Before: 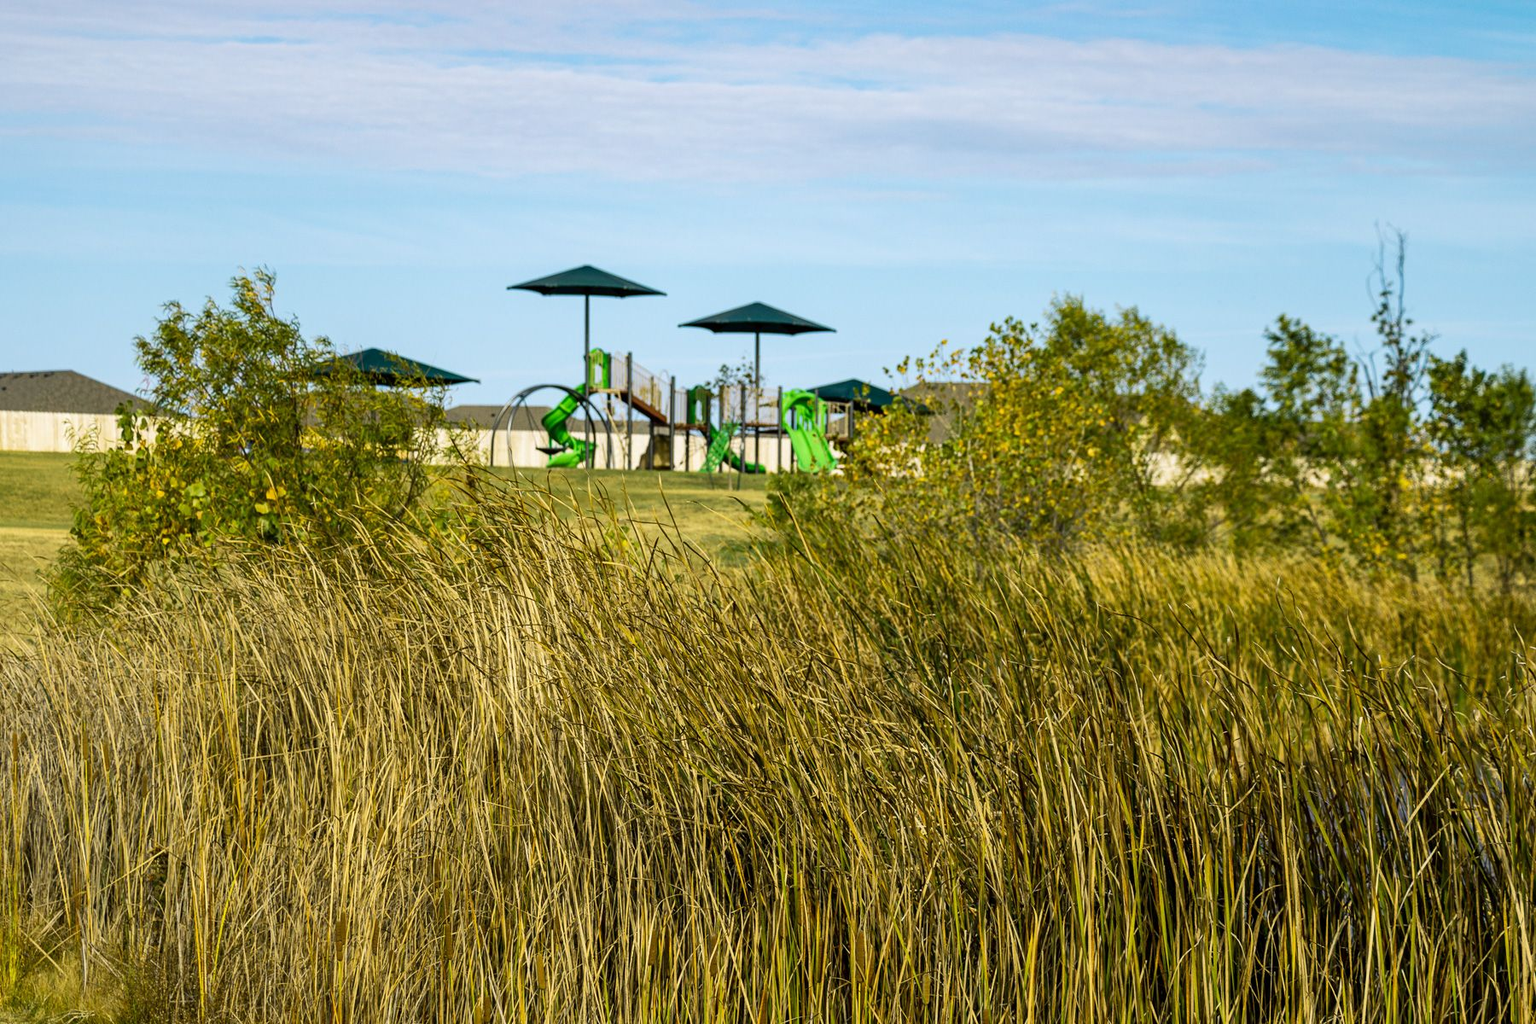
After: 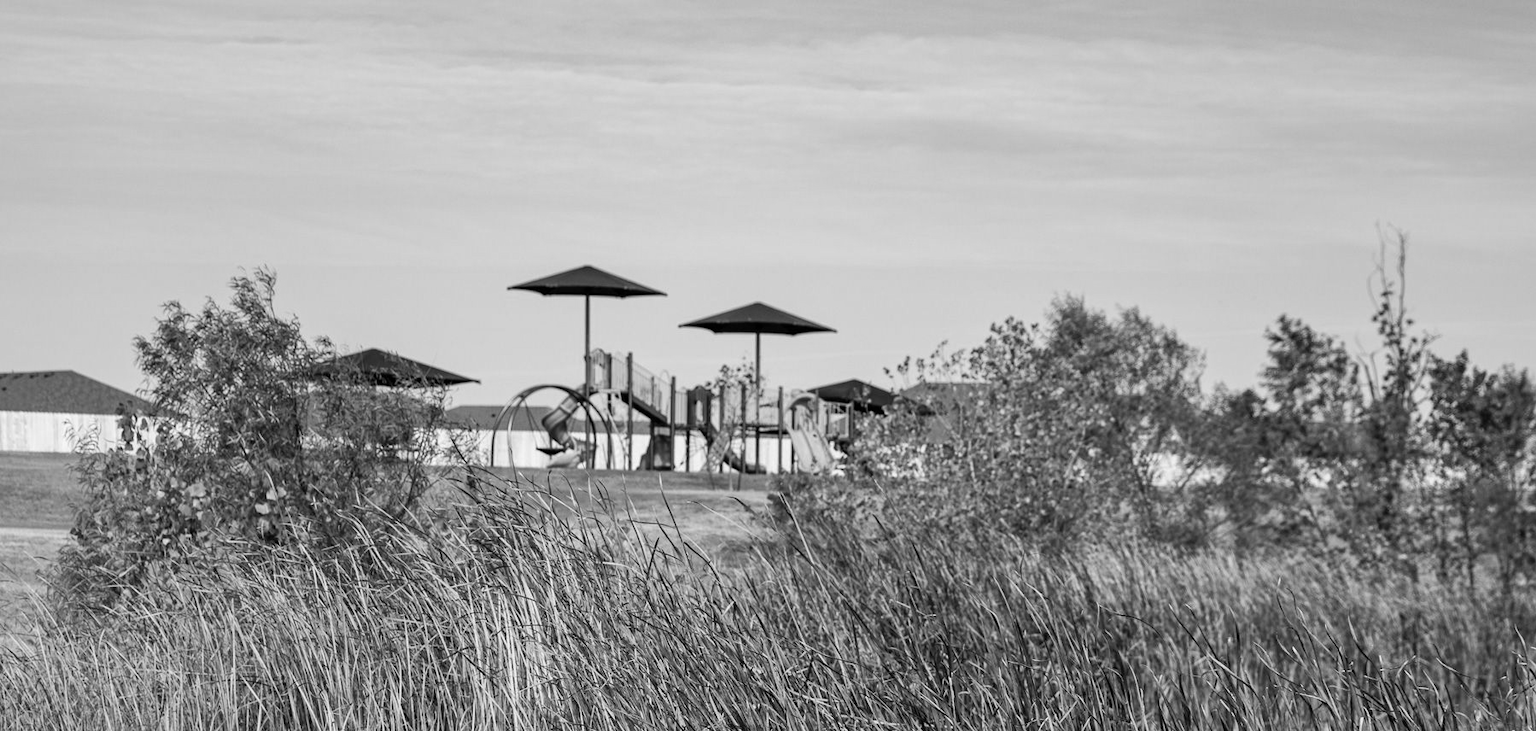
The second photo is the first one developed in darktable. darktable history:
crop: bottom 28.576%
monochrome: a 32, b 64, size 2.3
